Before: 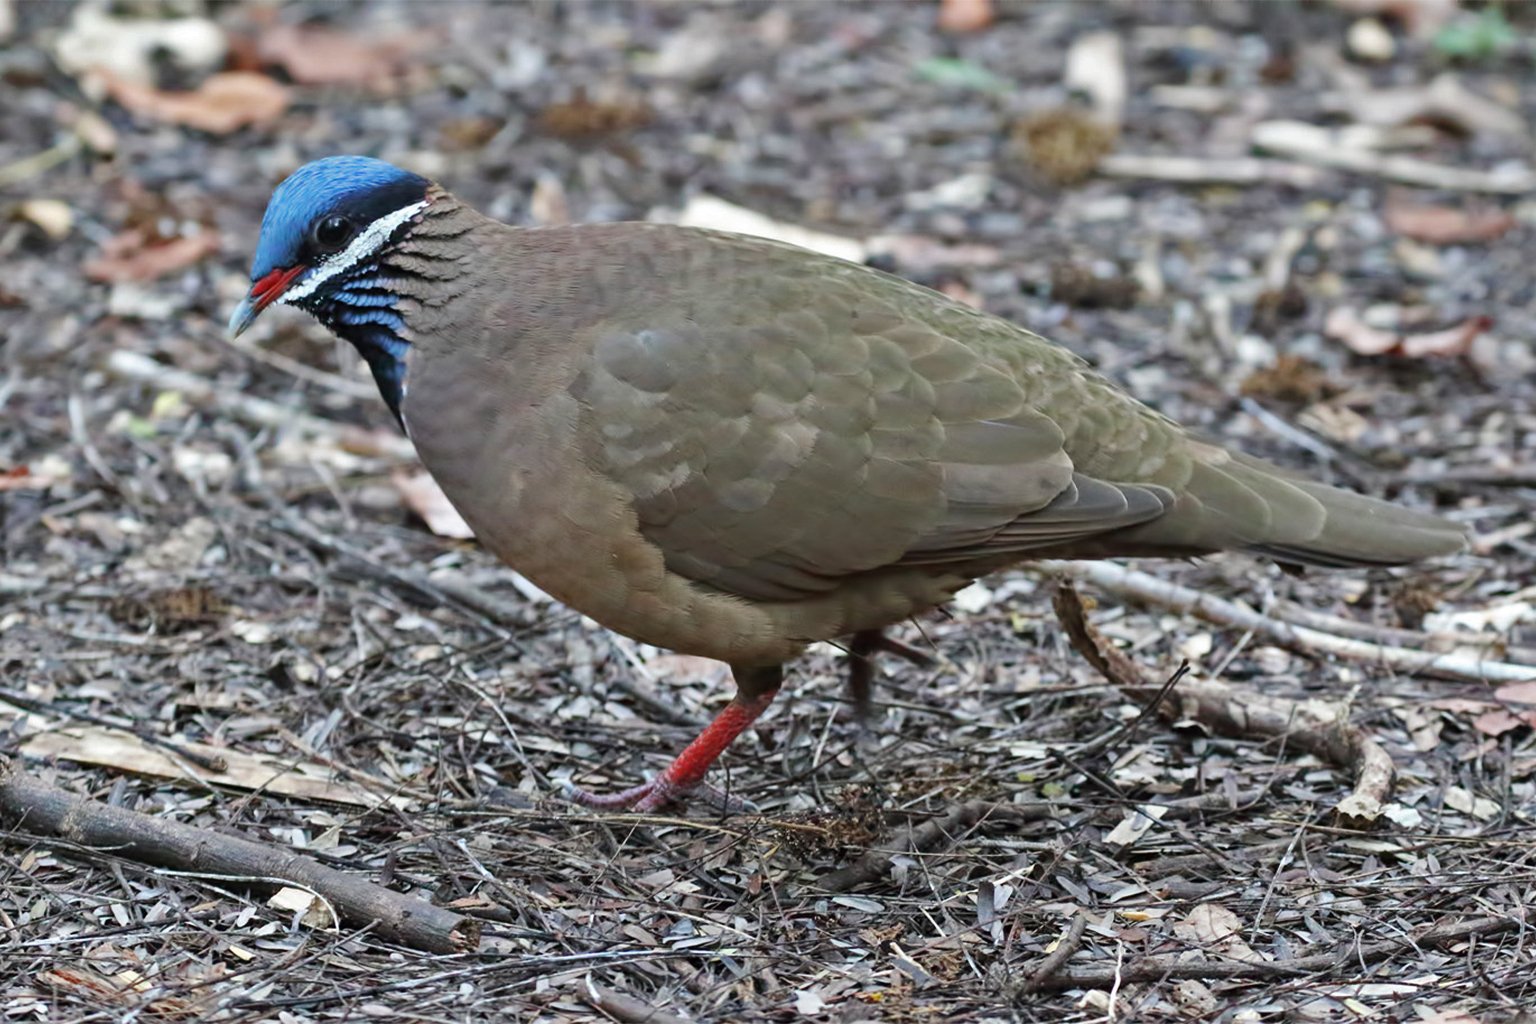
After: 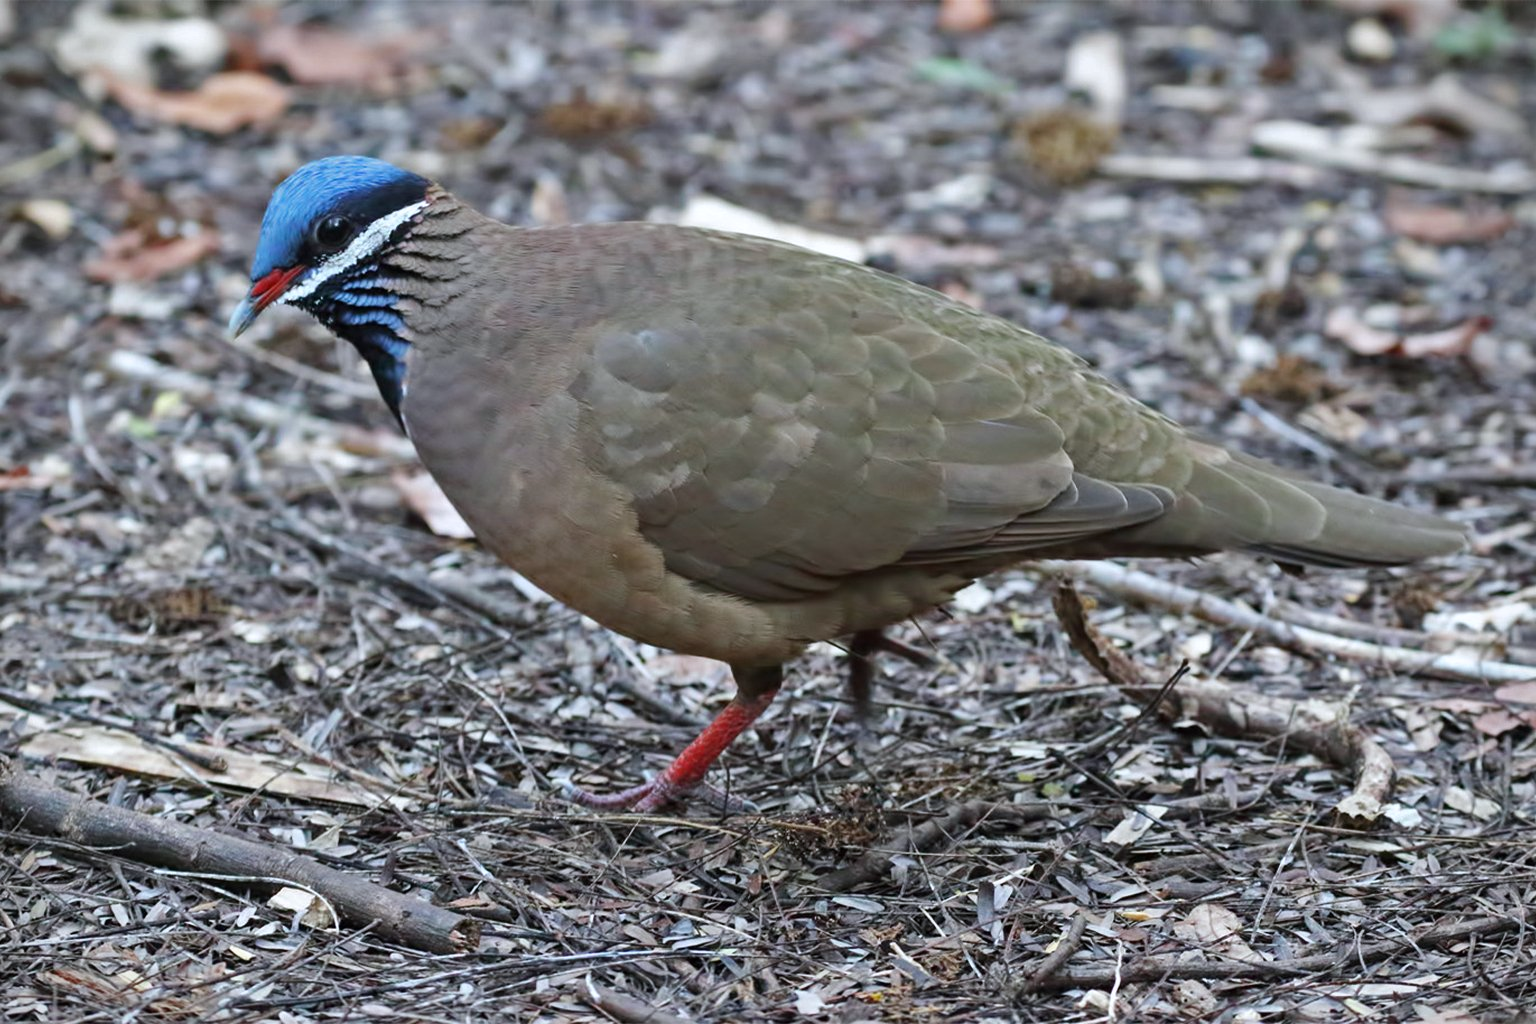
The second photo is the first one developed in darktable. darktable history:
white balance: red 0.983, blue 1.036
vignetting: fall-off start 91.19%
